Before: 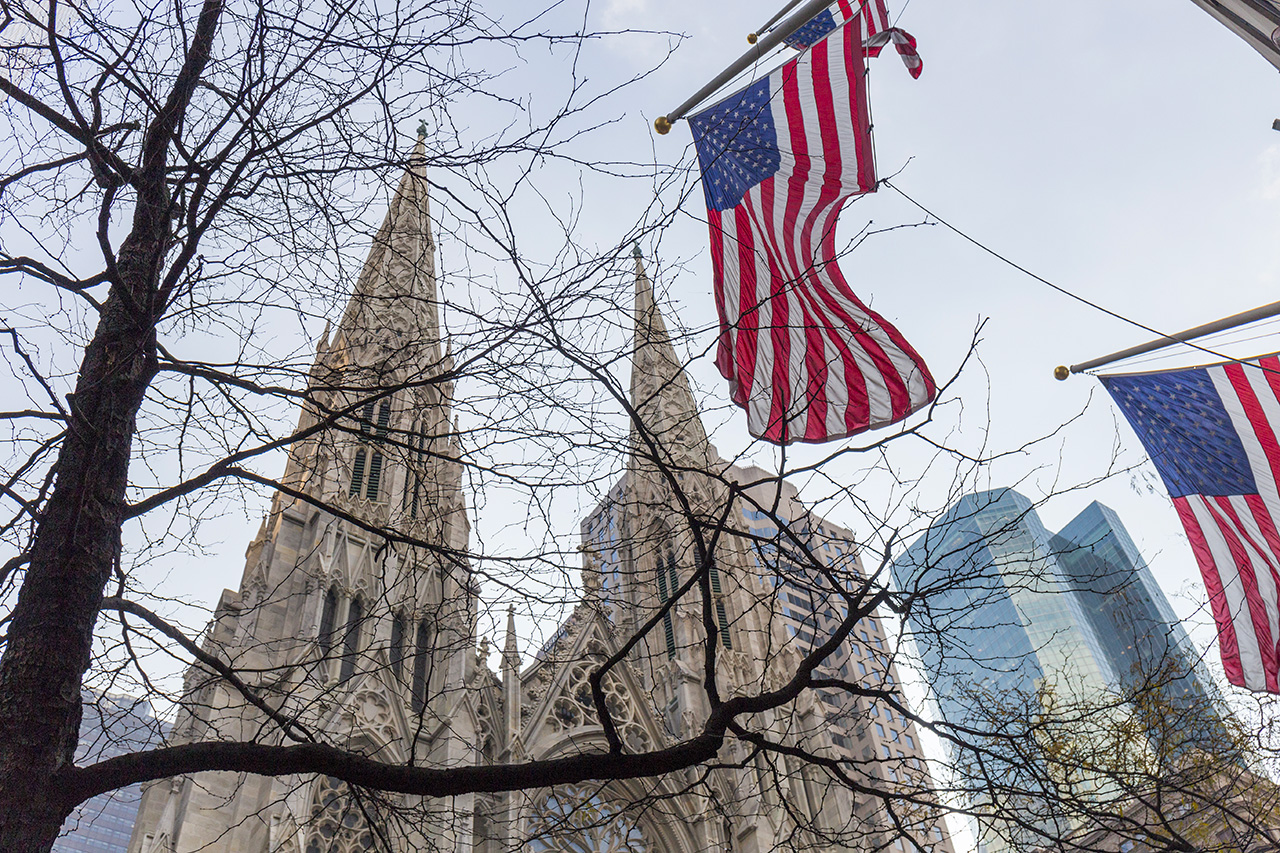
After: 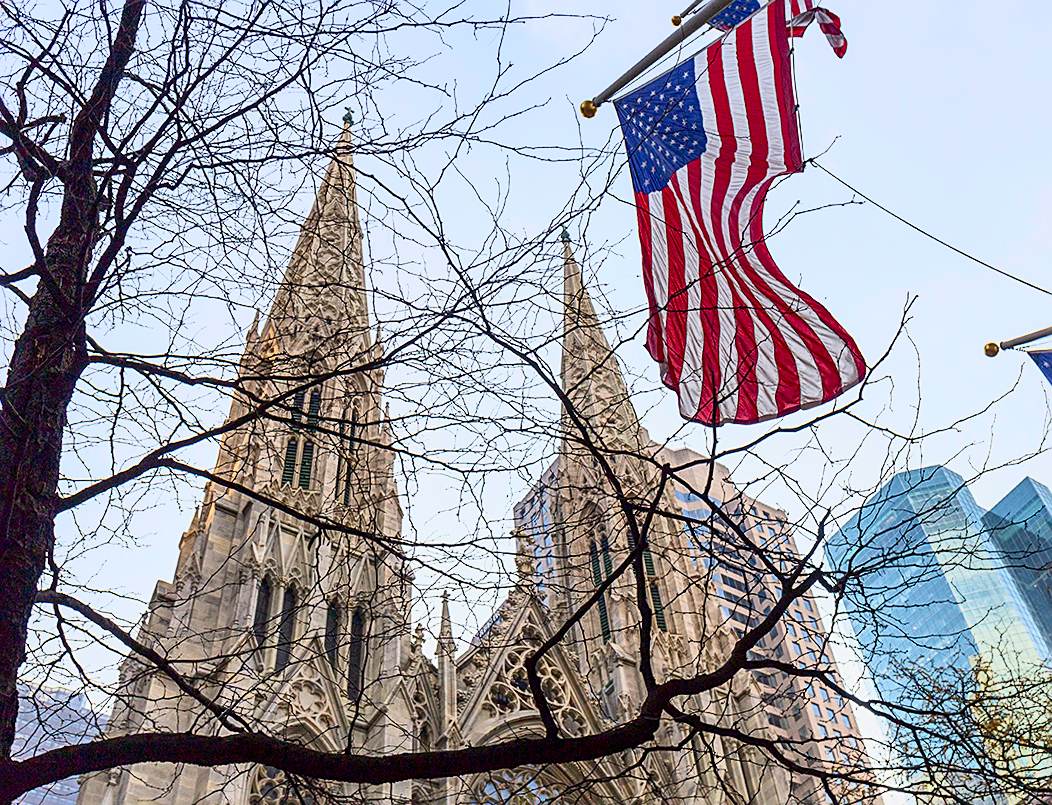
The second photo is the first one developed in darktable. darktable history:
local contrast: highlights 100%, shadows 100%, detail 120%, midtone range 0.2
crop and rotate: angle 1°, left 4.281%, top 0.642%, right 11.383%, bottom 2.486%
tone curve: curves: ch0 [(0, 0) (0.091, 0.077) (0.517, 0.574) (0.745, 0.82) (0.844, 0.908) (0.909, 0.942) (1, 0.973)]; ch1 [(0, 0) (0.437, 0.404) (0.5, 0.5) (0.534, 0.554) (0.58, 0.603) (0.616, 0.649) (1, 1)]; ch2 [(0, 0) (0.442, 0.415) (0.5, 0.5) (0.535, 0.557) (0.585, 0.62) (1, 1)], color space Lab, independent channels, preserve colors none
sharpen: on, module defaults
shadows and highlights: on, module defaults
contrast brightness saturation: contrast 0.28
